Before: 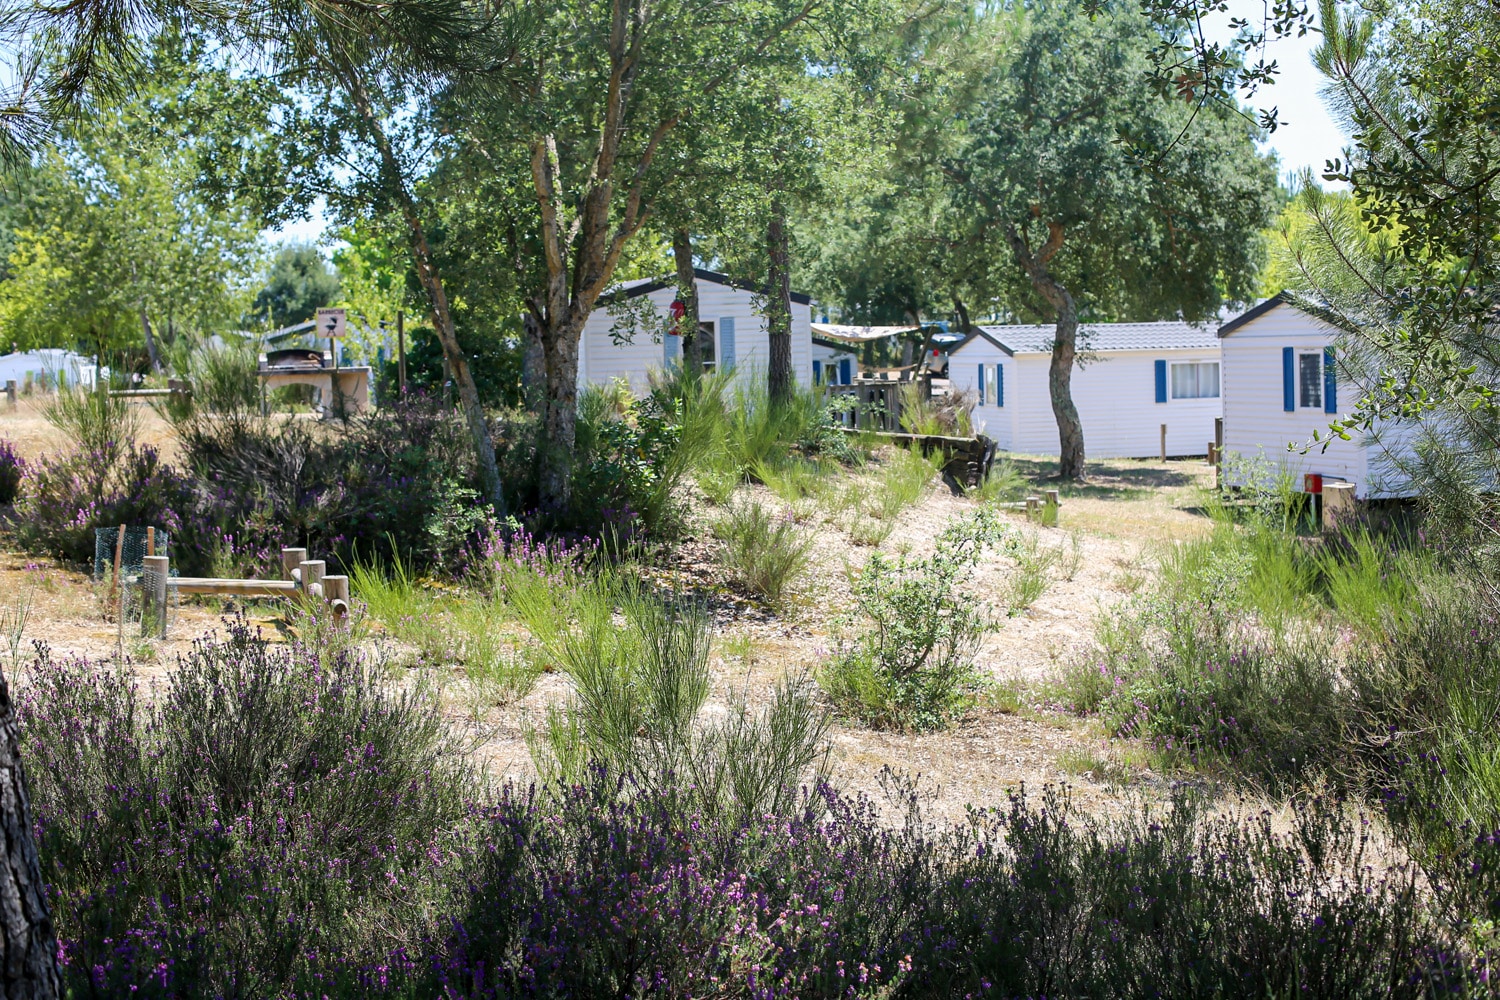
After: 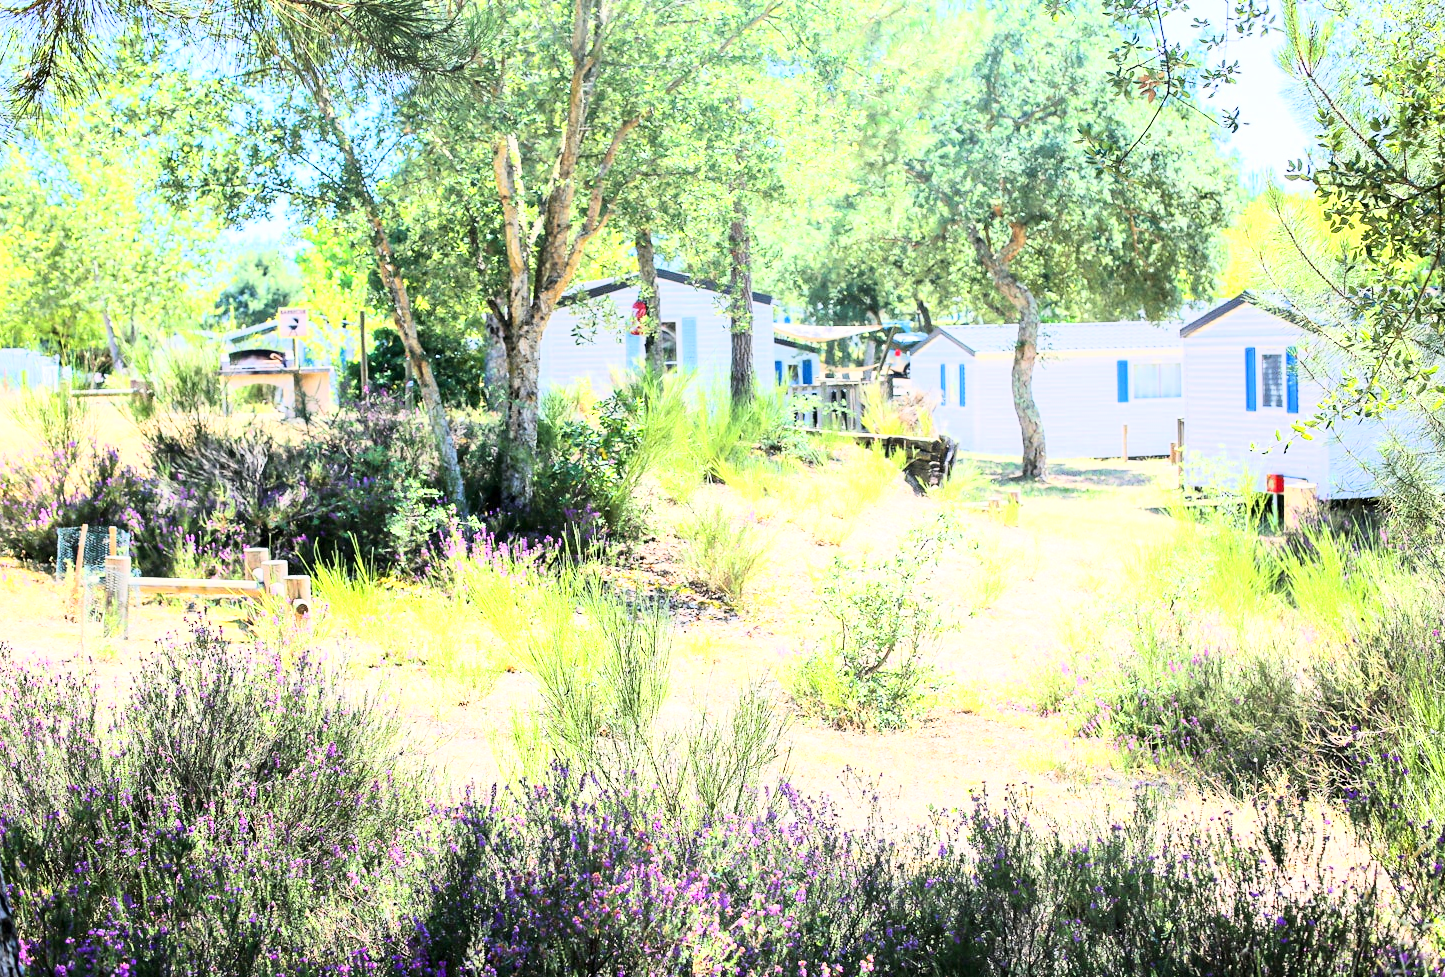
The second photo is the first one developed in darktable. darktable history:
crop and rotate: left 2.536%, right 1.107%, bottom 2.246%
tone curve: curves: ch0 [(0, 0) (0.417, 0.851) (1, 1)]
